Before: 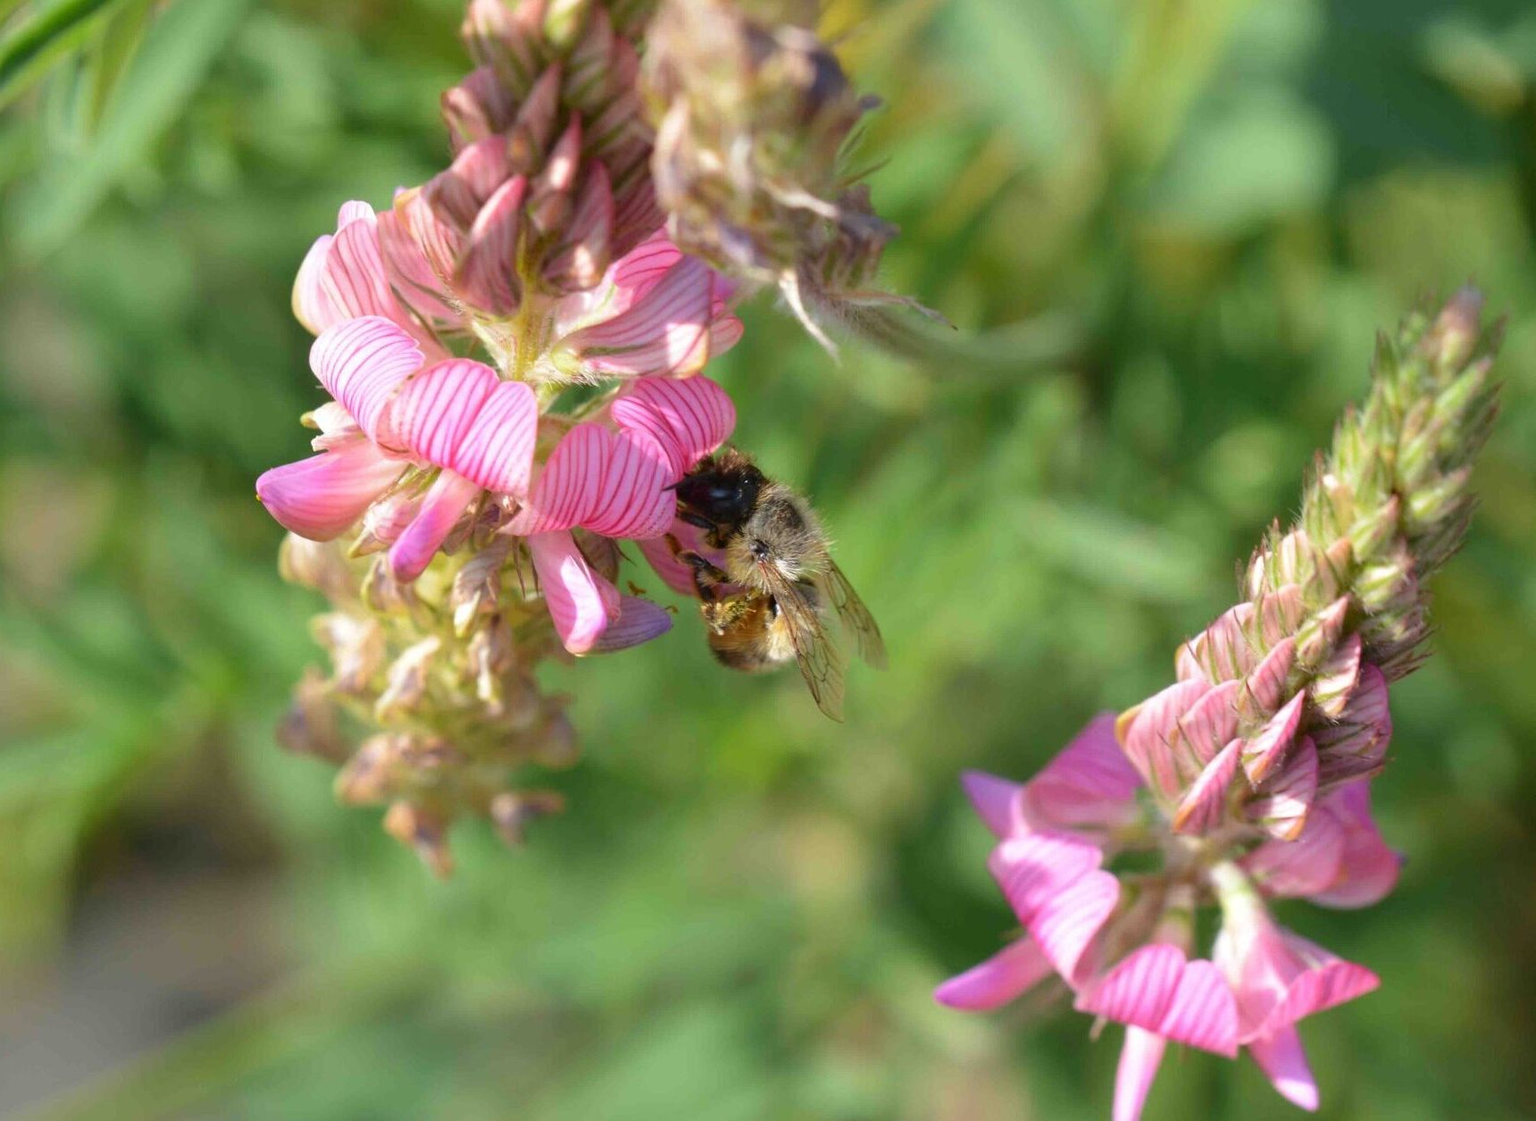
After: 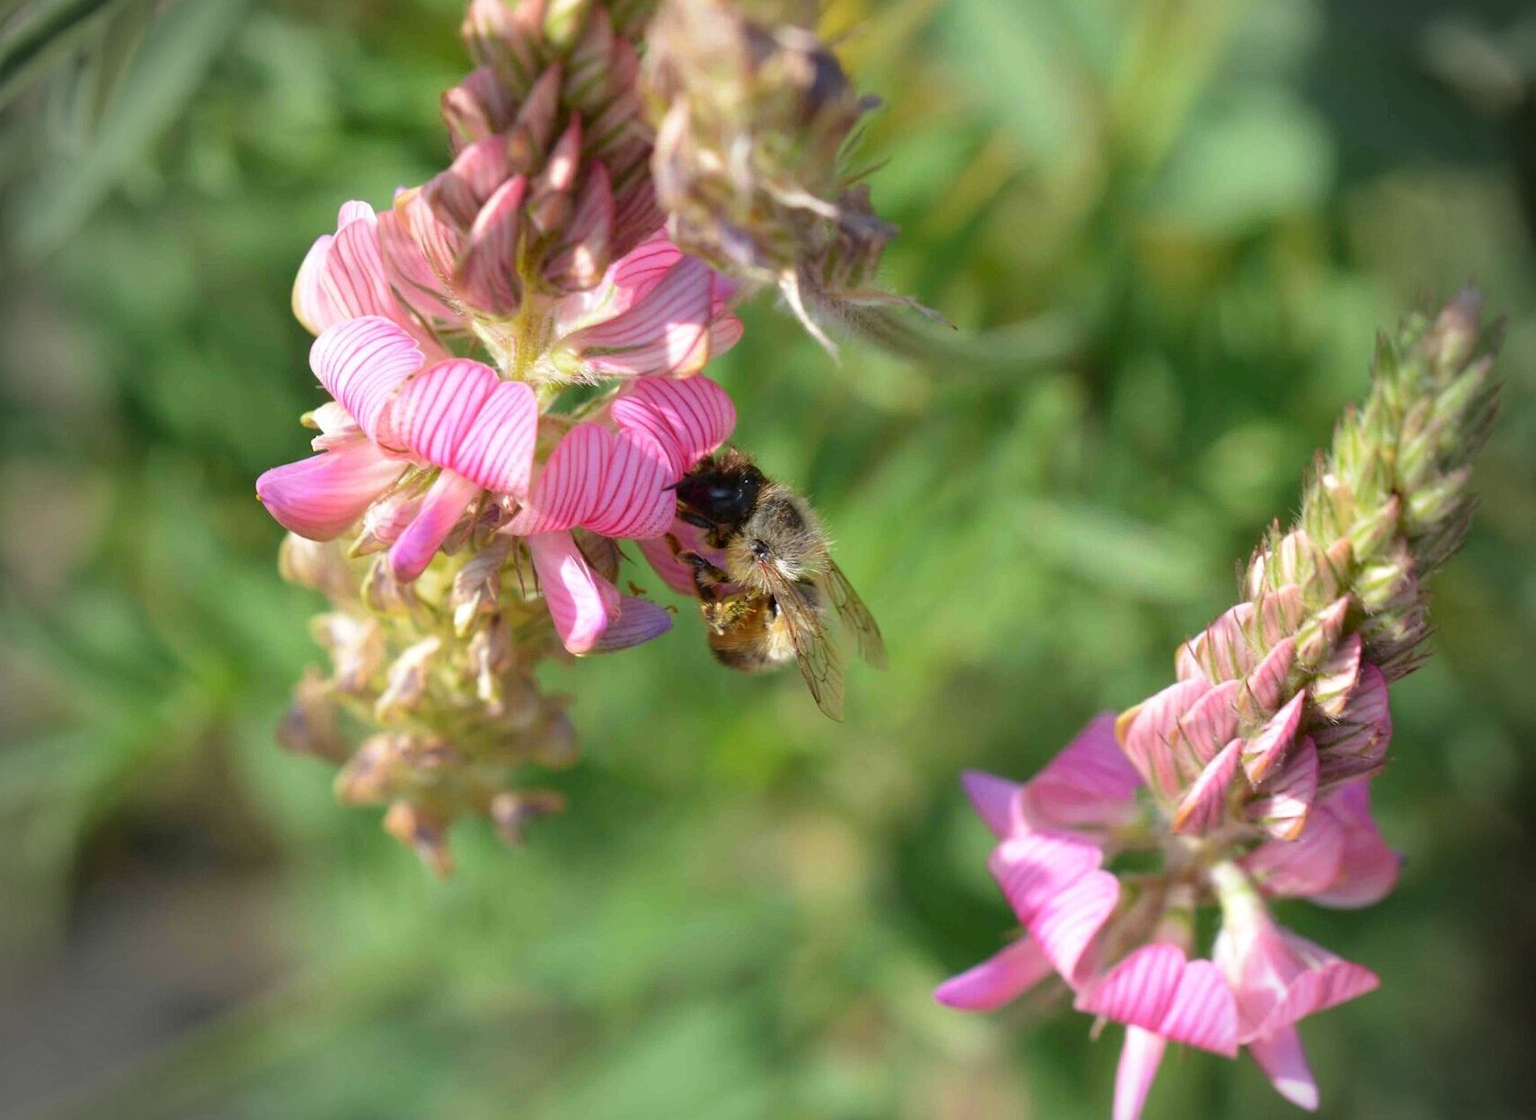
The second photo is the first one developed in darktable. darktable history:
vignetting: fall-off radius 31.48%, brightness -0.472
exposure: black level correction 0.001, exposure 0.014 EV, compensate highlight preservation false
